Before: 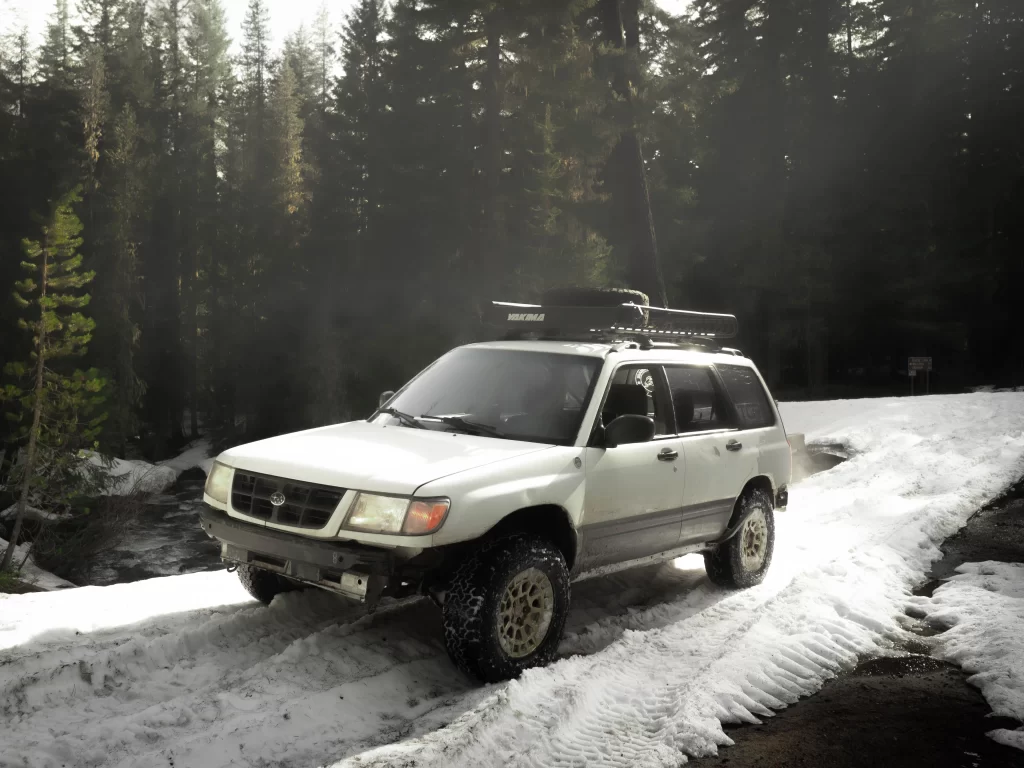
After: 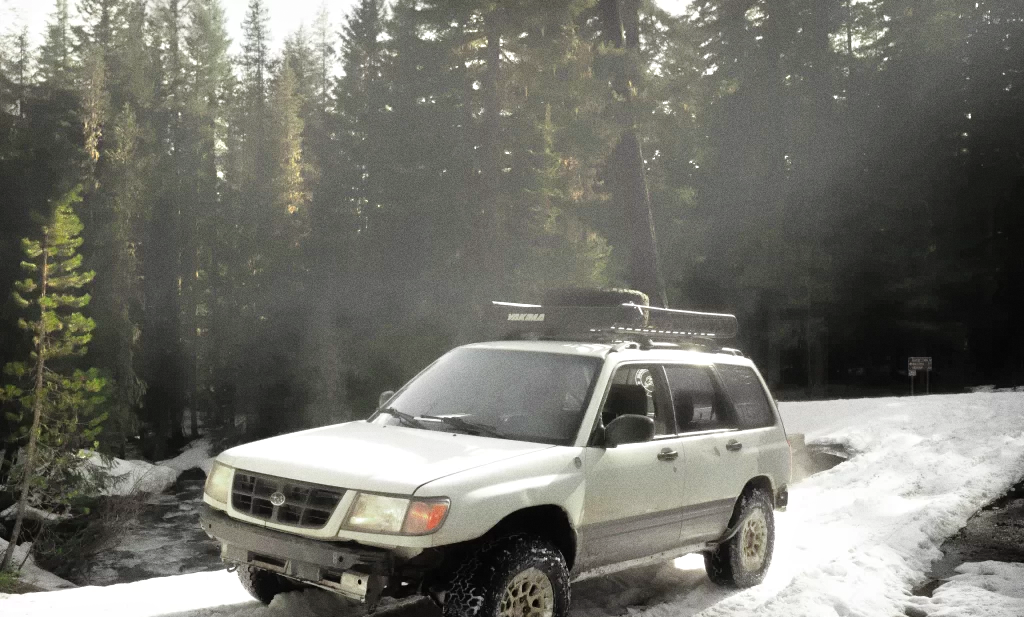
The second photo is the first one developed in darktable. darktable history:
grain: coarseness 0.09 ISO
crop: bottom 19.644%
tone equalizer: -7 EV 0.15 EV, -6 EV 0.6 EV, -5 EV 1.15 EV, -4 EV 1.33 EV, -3 EV 1.15 EV, -2 EV 0.6 EV, -1 EV 0.15 EV, mask exposure compensation -0.5 EV
